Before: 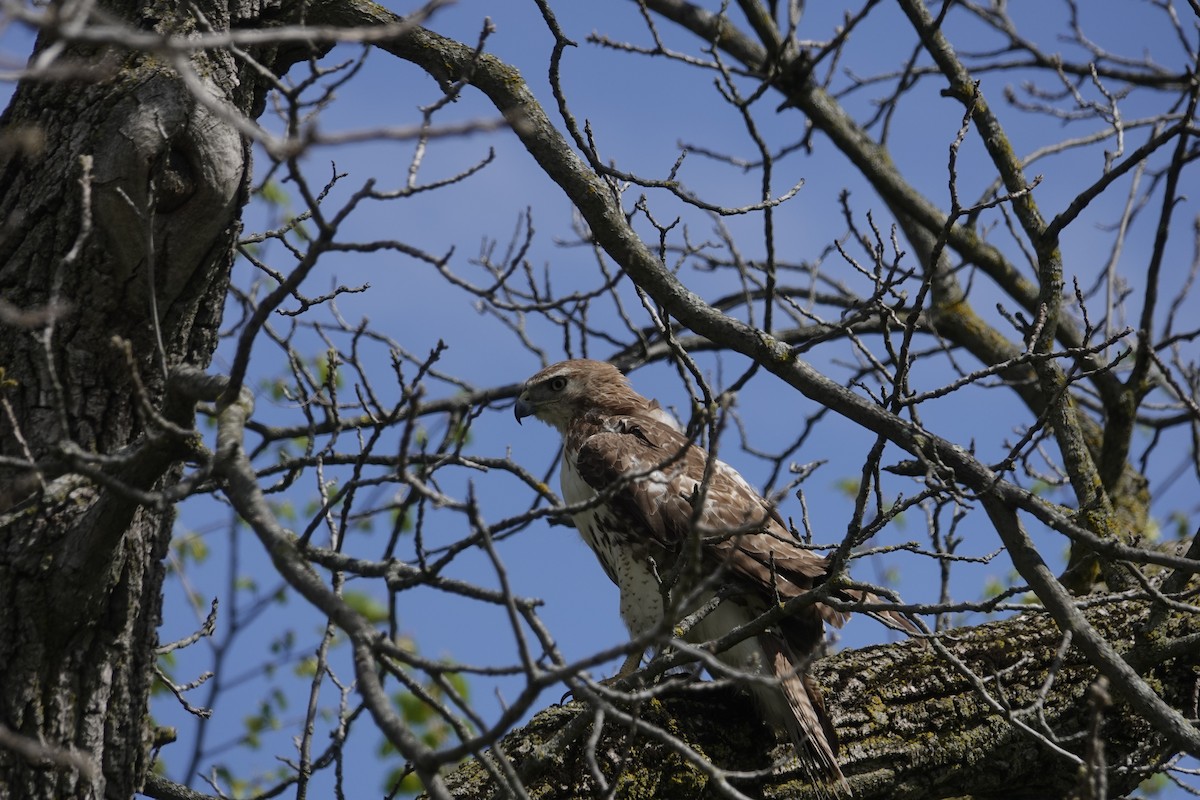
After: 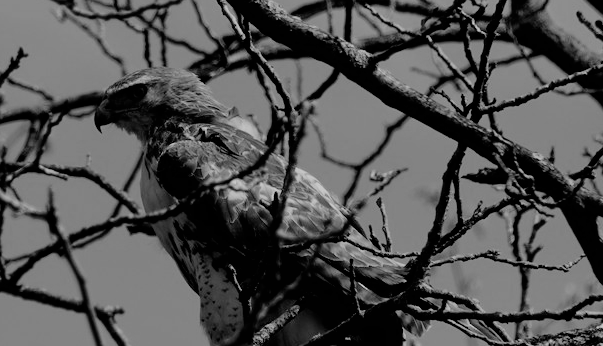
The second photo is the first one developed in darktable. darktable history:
monochrome: on, module defaults
color zones: curves: ch1 [(0.24, 0.629) (0.75, 0.5)]; ch2 [(0.255, 0.454) (0.745, 0.491)], mix 102.12%
crop: left 35.03%, top 36.625%, right 14.663%, bottom 20.057%
filmic rgb: black relative exposure -4.14 EV, white relative exposure 5.1 EV, hardness 2.11, contrast 1.165
